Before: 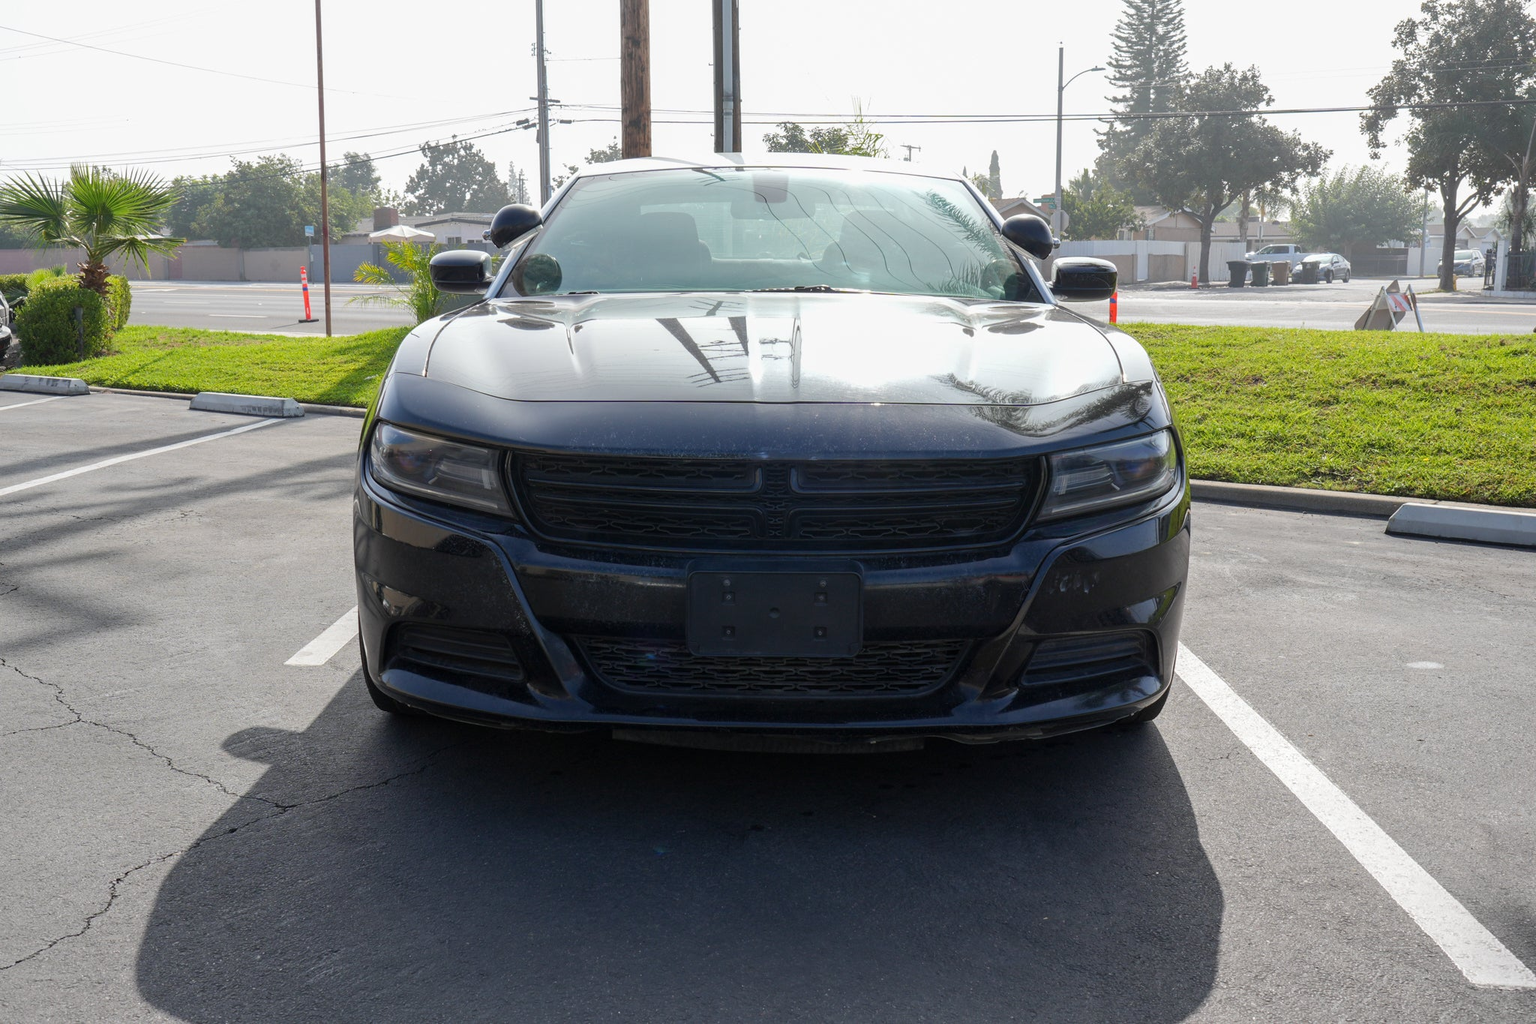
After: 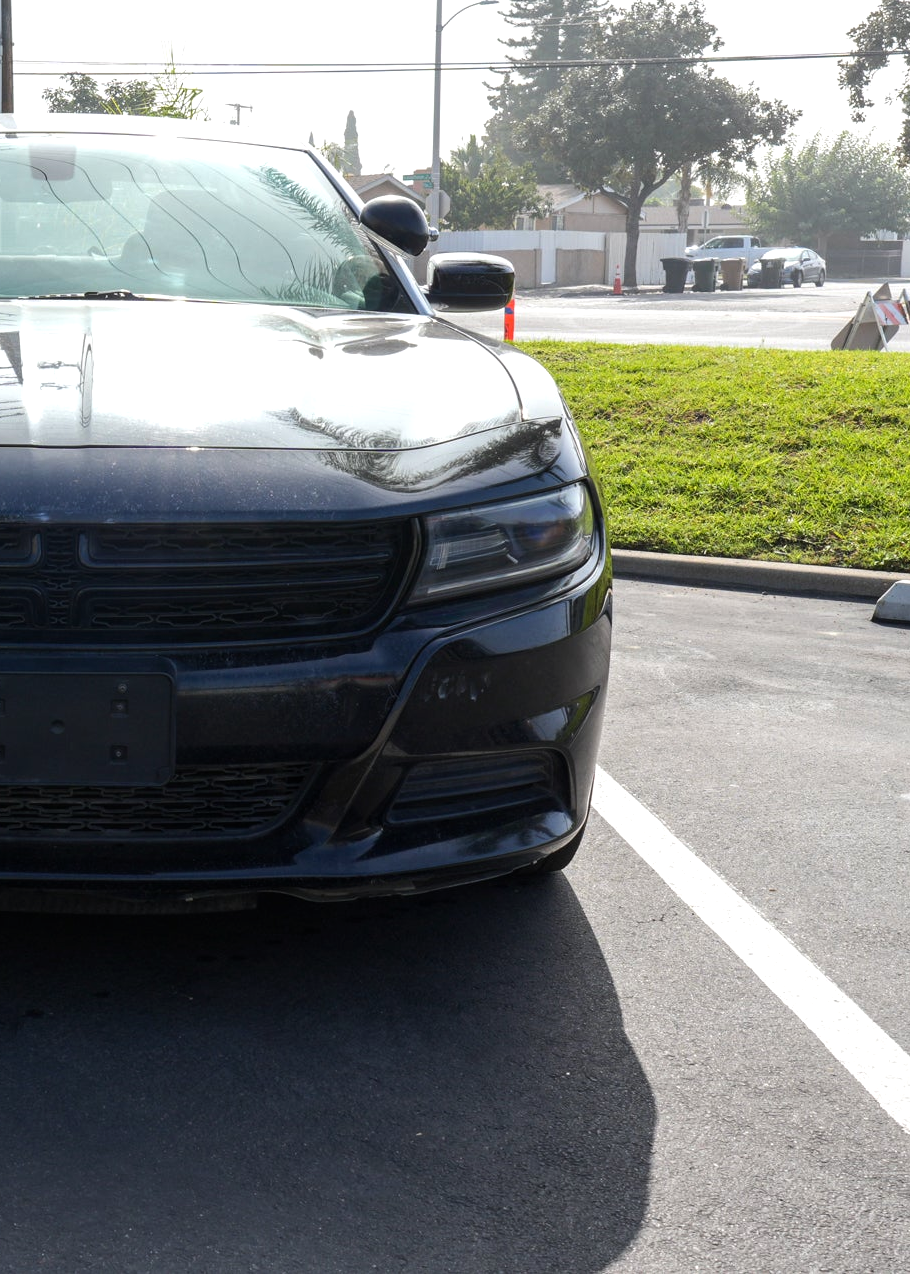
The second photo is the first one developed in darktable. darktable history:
tone equalizer: -8 EV -0.417 EV, -7 EV -0.389 EV, -6 EV -0.333 EV, -5 EV -0.222 EV, -3 EV 0.222 EV, -2 EV 0.333 EV, -1 EV 0.389 EV, +0 EV 0.417 EV, edges refinement/feathering 500, mask exposure compensation -1.57 EV, preserve details no
crop: left 47.628%, top 6.643%, right 7.874%
